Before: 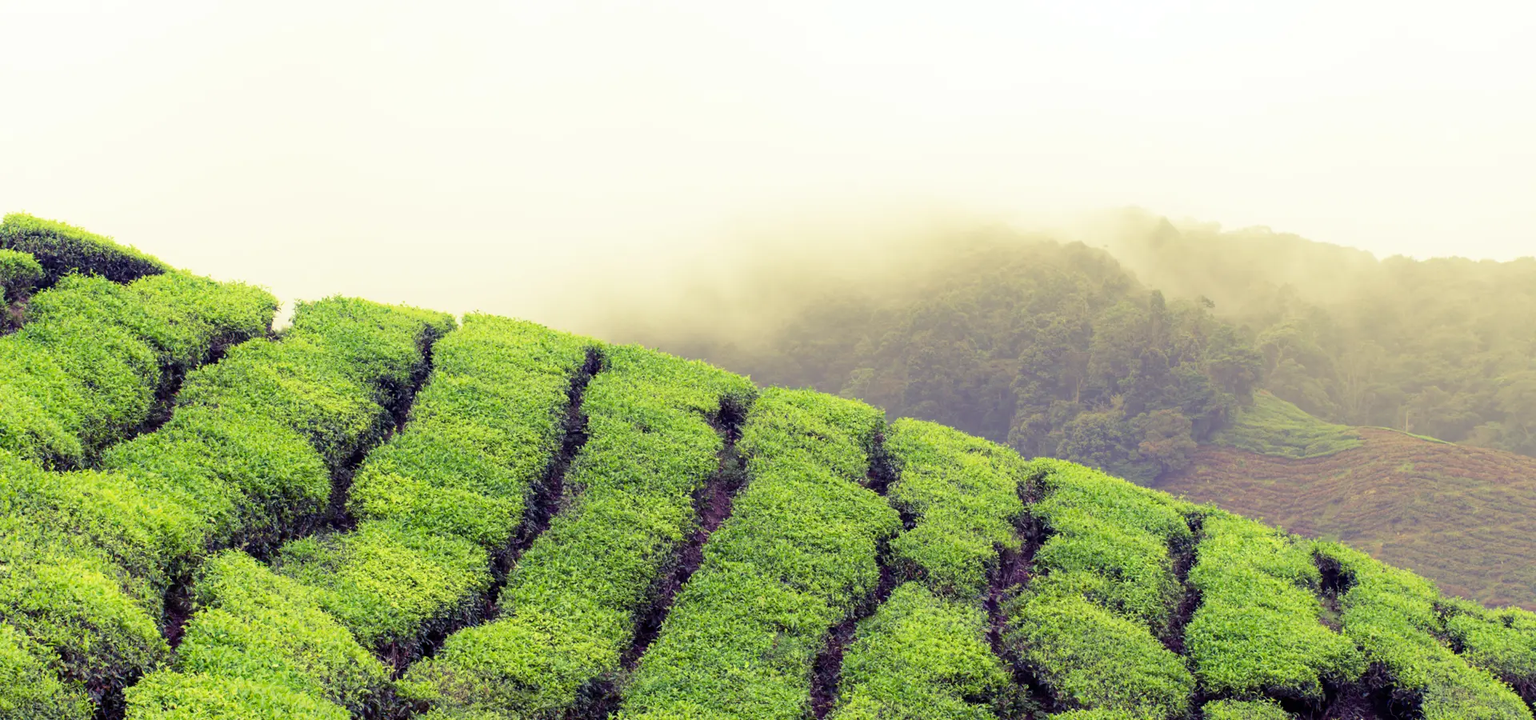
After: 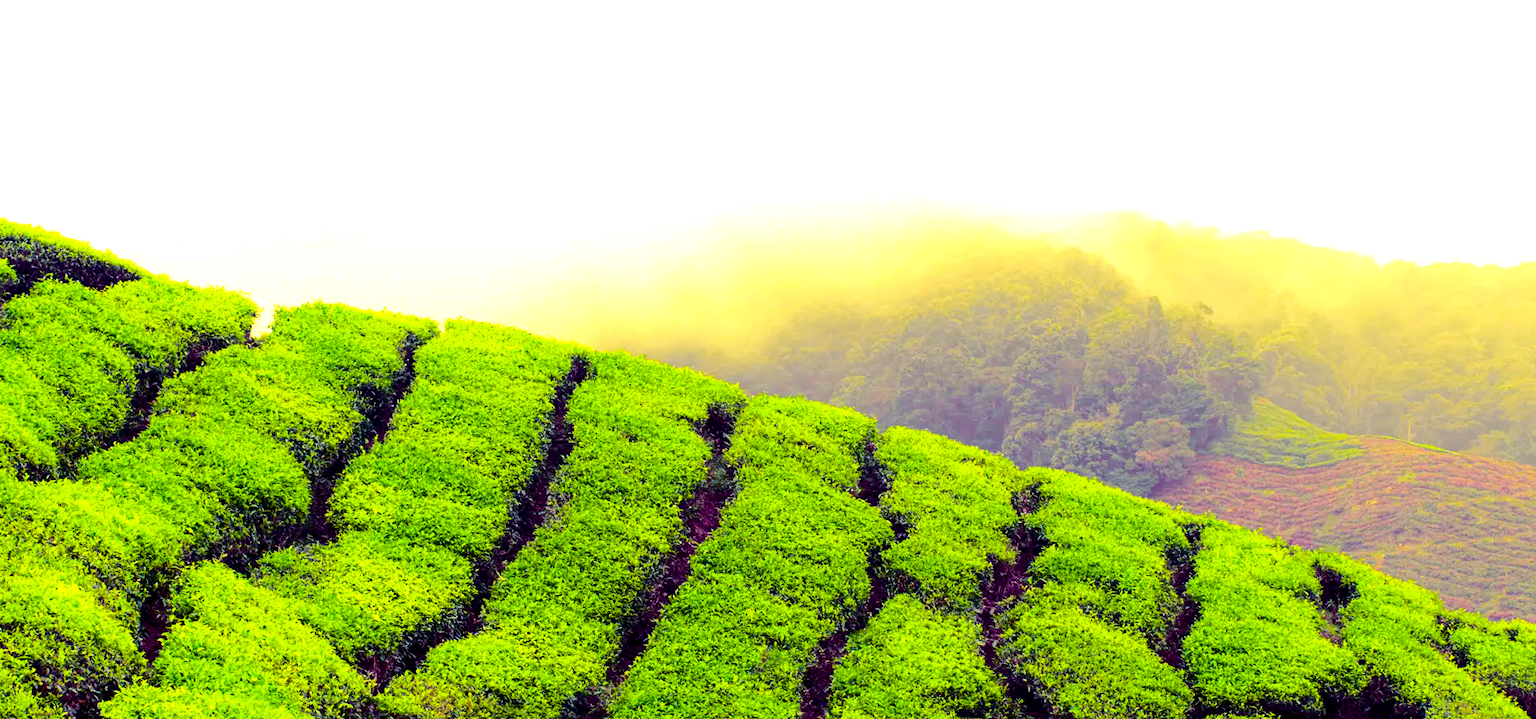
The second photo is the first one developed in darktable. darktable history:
color balance rgb: linear chroma grading › global chroma 9%, perceptual saturation grading › global saturation 36%, perceptual saturation grading › shadows 35%, perceptual brilliance grading › global brilliance 15%, perceptual brilliance grading › shadows -35%, global vibrance 15%
contrast brightness saturation: contrast 0.09, saturation 0.28
tone curve: curves: ch0 [(0.003, 0) (0.066, 0.017) (0.163, 0.09) (0.264, 0.238) (0.395, 0.421) (0.517, 0.575) (0.633, 0.687) (0.791, 0.814) (1, 1)]; ch1 [(0, 0) (0.149, 0.17) (0.327, 0.339) (0.39, 0.403) (0.456, 0.463) (0.501, 0.502) (0.512, 0.507) (0.53, 0.533) (0.575, 0.592) (0.671, 0.655) (0.729, 0.679) (1, 1)]; ch2 [(0, 0) (0.337, 0.382) (0.464, 0.47) (0.501, 0.502) (0.527, 0.532) (0.563, 0.555) (0.615, 0.61) (0.663, 0.68) (1, 1)], color space Lab, independent channels, preserve colors none
crop: left 1.743%, right 0.268%, bottom 2.011%
